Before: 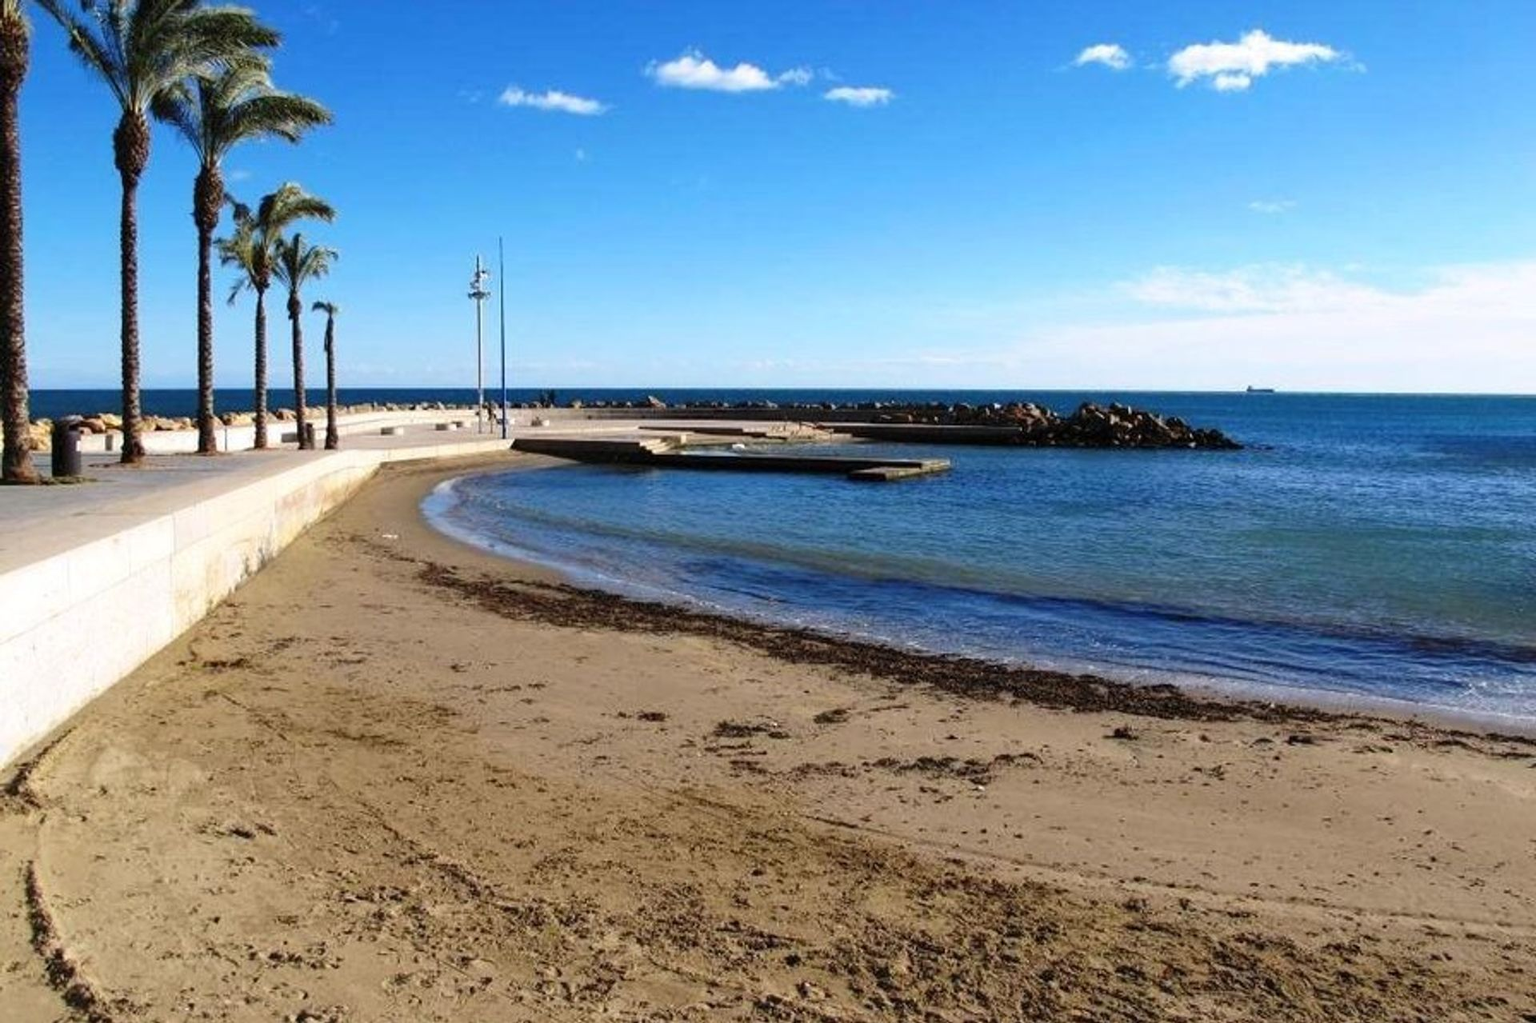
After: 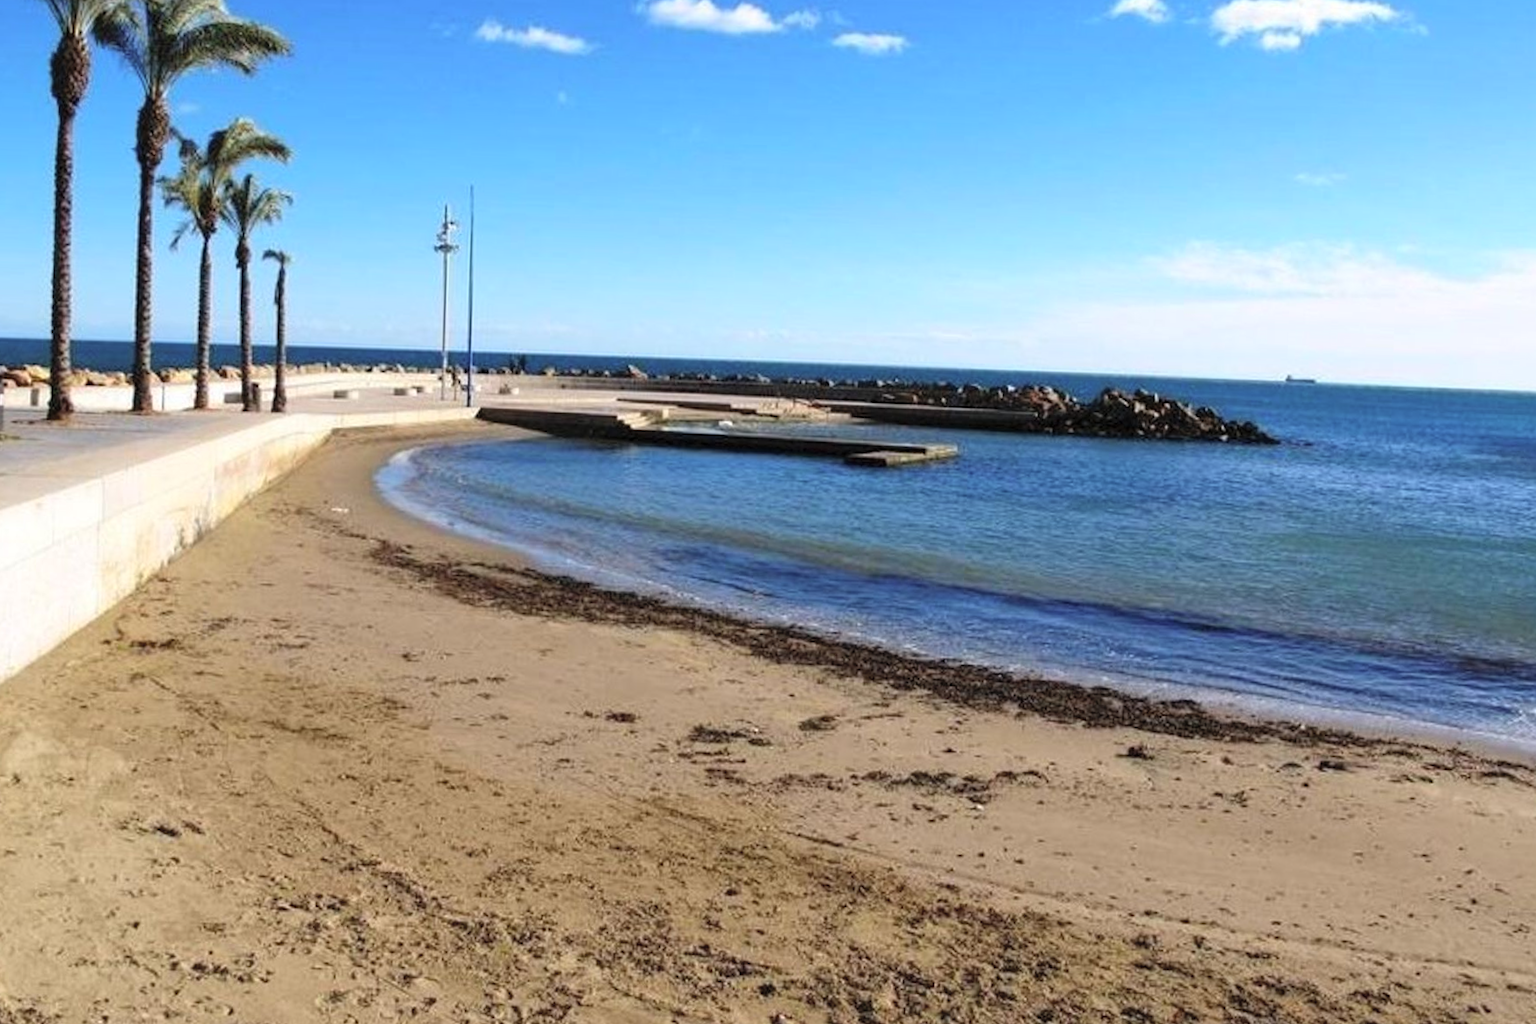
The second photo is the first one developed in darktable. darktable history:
contrast brightness saturation: brightness 0.14
crop and rotate: angle -1.85°, left 3.095%, top 3.821%, right 1.473%, bottom 0.611%
levels: mode automatic, gray 50.87%, levels [0.116, 0.574, 1]
